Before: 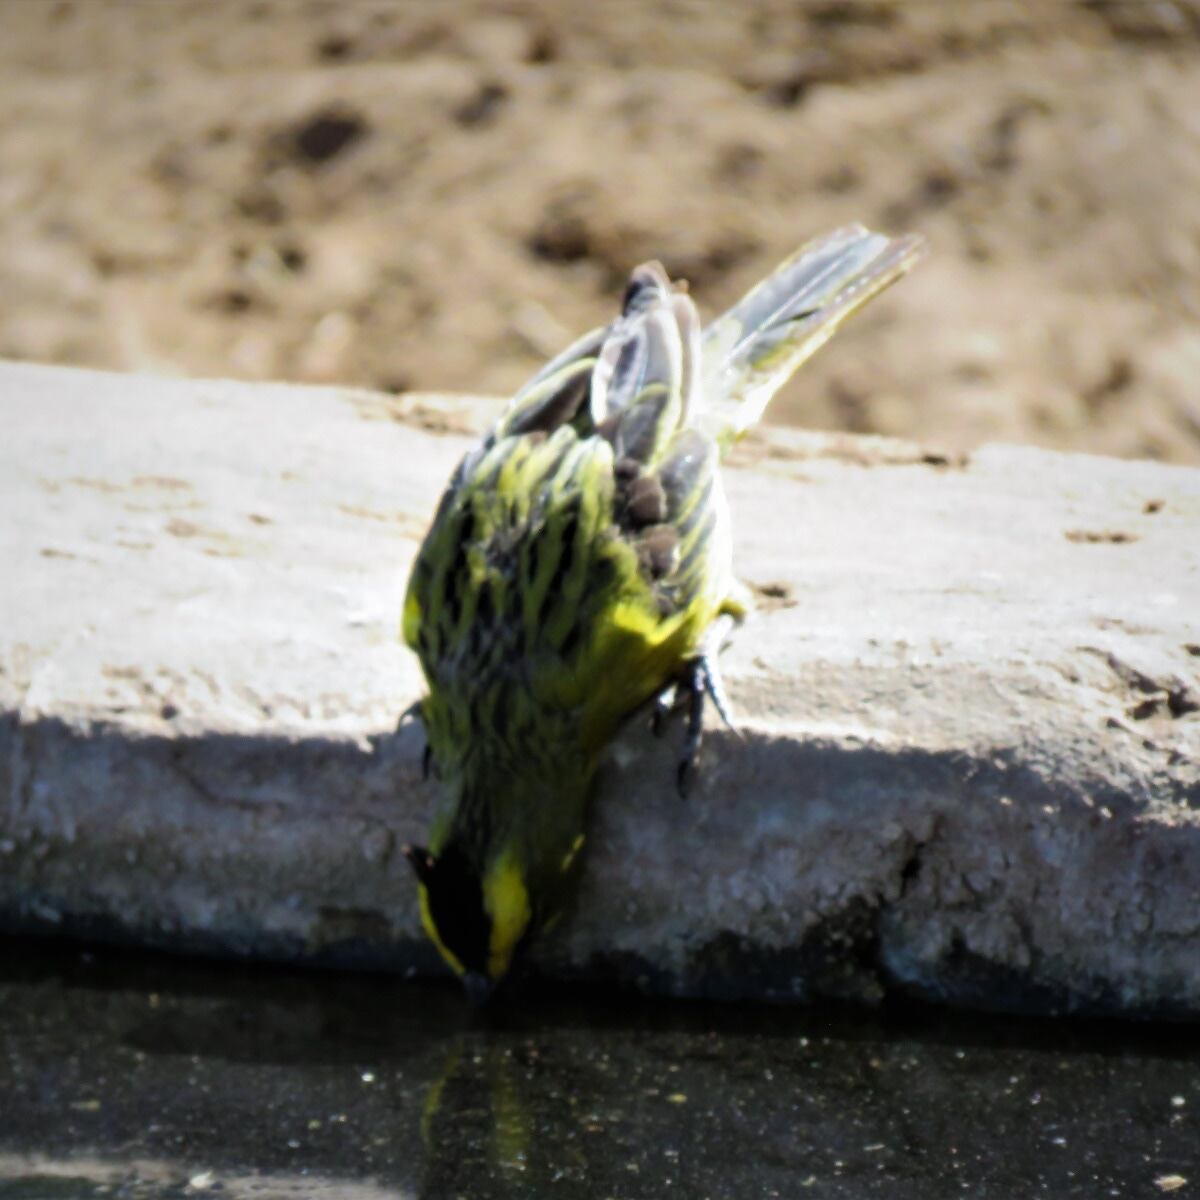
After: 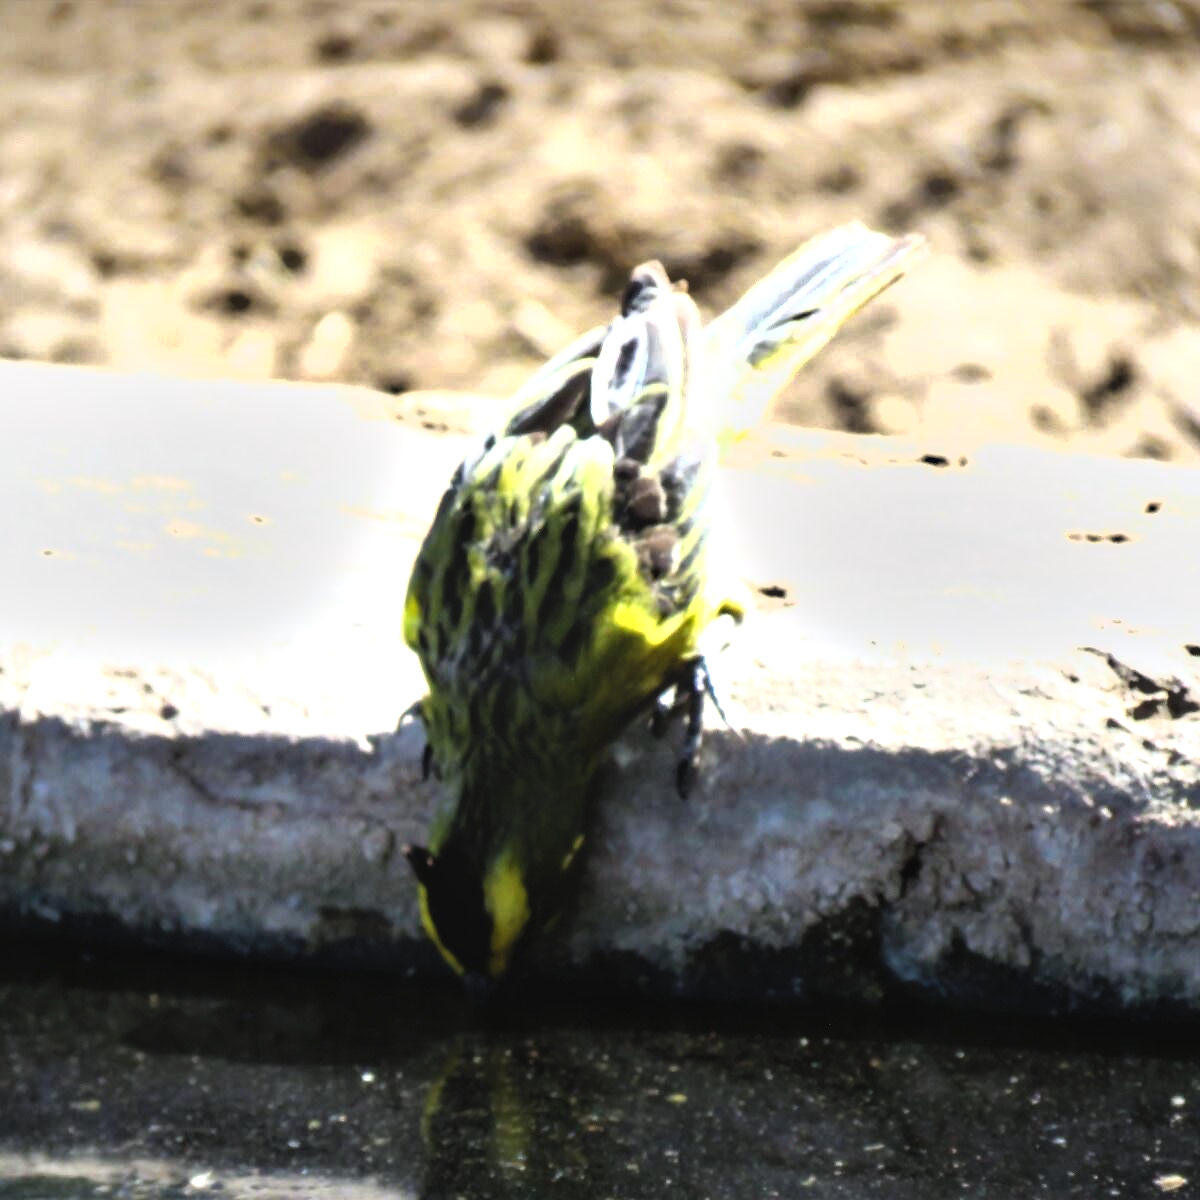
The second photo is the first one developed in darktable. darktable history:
shadows and highlights: shadows 13, white point adjustment 1.32, highlights color adjustment 0.259%, soften with gaussian
tone equalizer: -8 EV -1.07 EV, -7 EV -1.01 EV, -6 EV -0.896 EV, -5 EV -0.576 EV, -3 EV 0.606 EV, -2 EV 0.892 EV, -1 EV 0.991 EV, +0 EV 1.05 EV
local contrast: detail 109%
